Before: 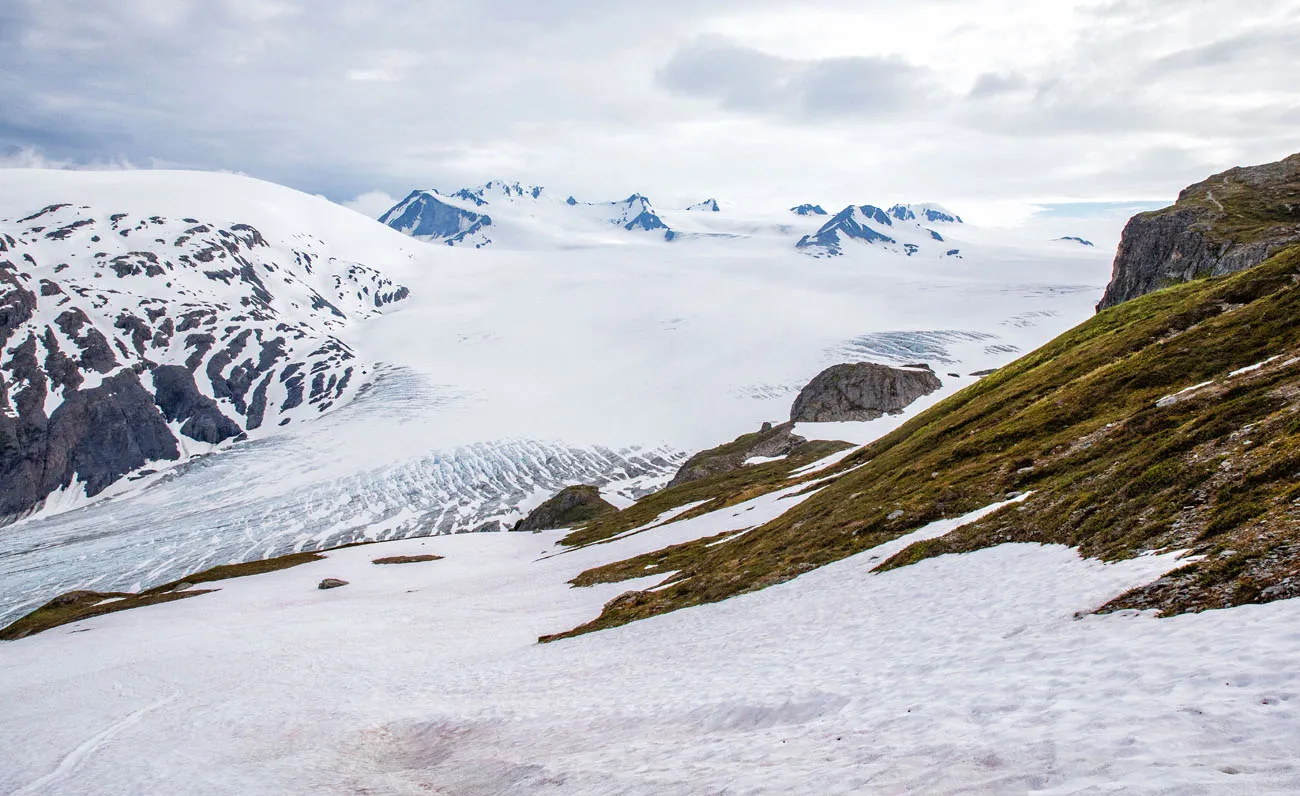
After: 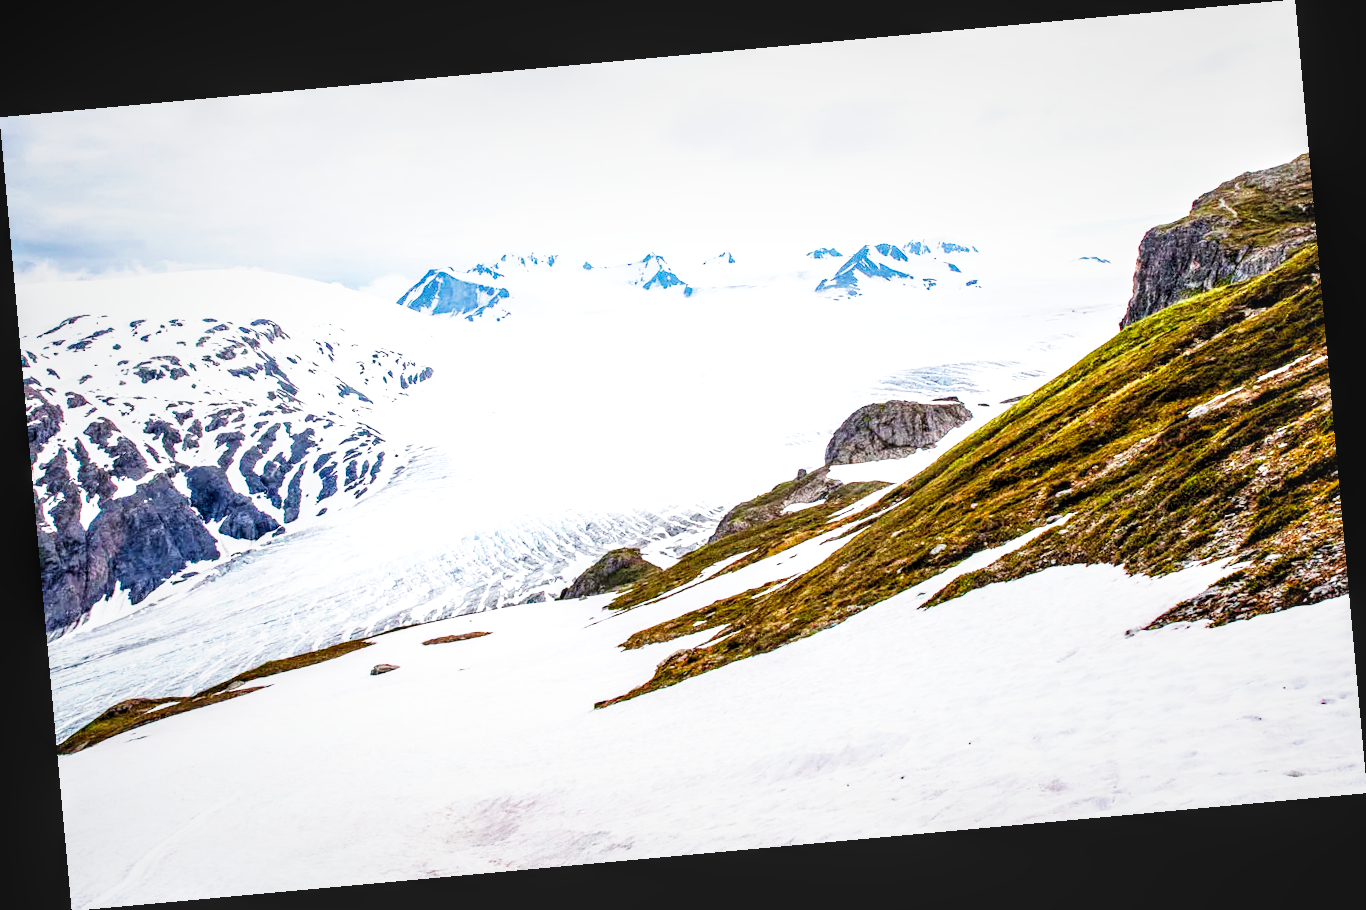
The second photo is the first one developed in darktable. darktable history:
rotate and perspective: rotation -5.2°, automatic cropping off
contrast brightness saturation: saturation 0.1
local contrast: on, module defaults
base curve: curves: ch0 [(0, 0) (0.007, 0.004) (0.027, 0.03) (0.046, 0.07) (0.207, 0.54) (0.442, 0.872) (0.673, 0.972) (1, 1)], preserve colors none
levels: levels [0.016, 0.492, 0.969]
